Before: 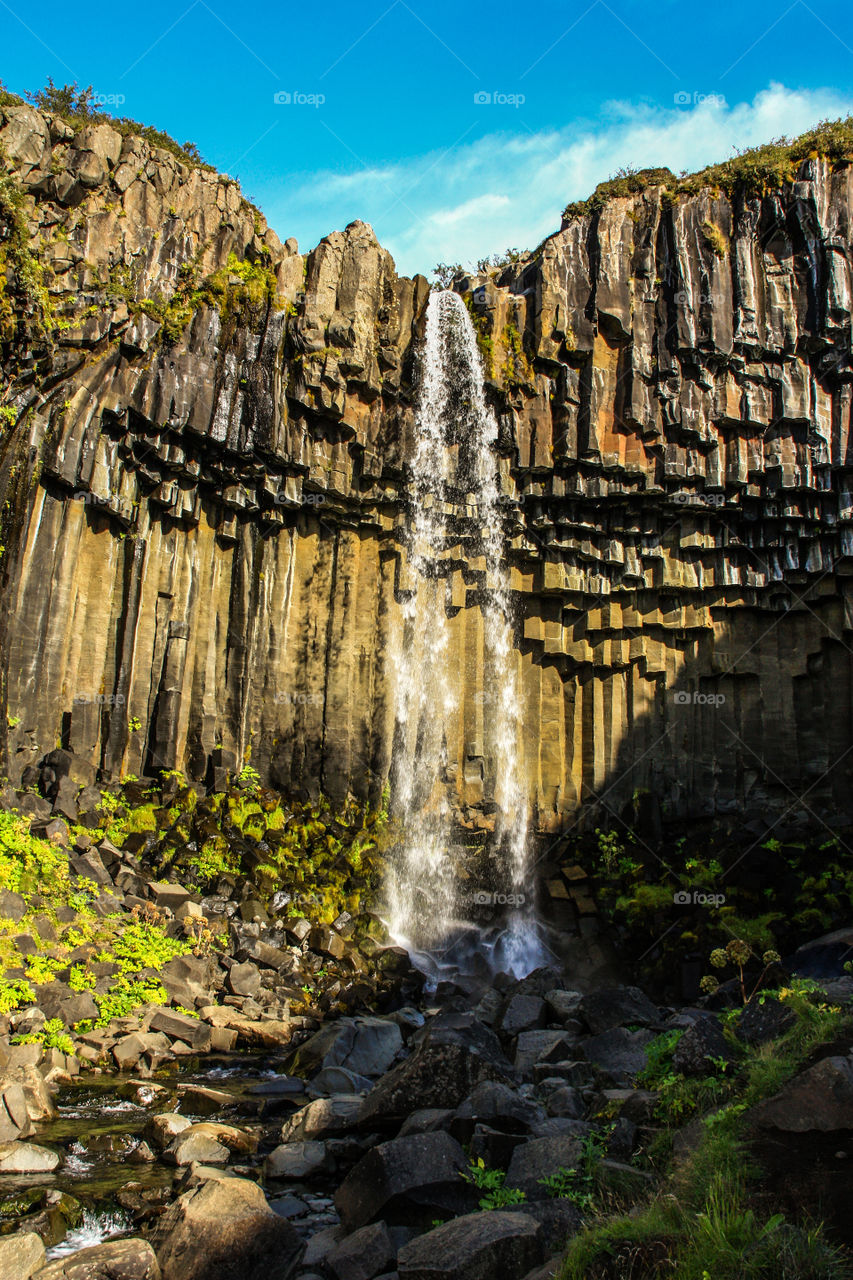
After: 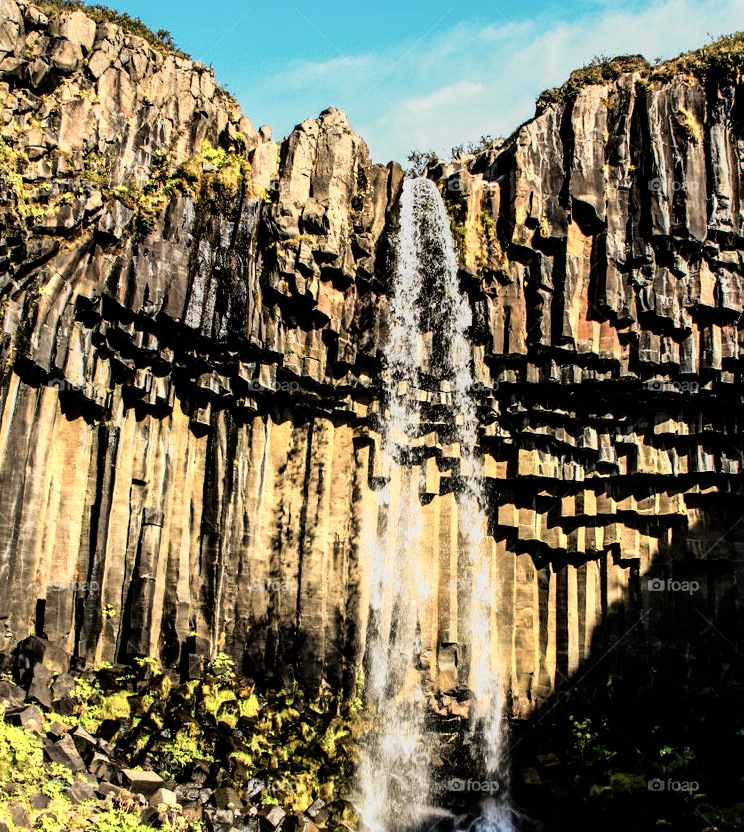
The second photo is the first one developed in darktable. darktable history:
color zones: curves: ch0 [(0.018, 0.548) (0.224, 0.64) (0.425, 0.447) (0.675, 0.575) (0.732, 0.579)]; ch1 [(0.066, 0.487) (0.25, 0.5) (0.404, 0.43) (0.75, 0.421) (0.956, 0.421)]; ch2 [(0.044, 0.561) (0.215, 0.465) (0.399, 0.544) (0.465, 0.548) (0.614, 0.447) (0.724, 0.43) (0.882, 0.623) (0.956, 0.632)]
crop: left 3.052%, top 8.898%, right 9.654%, bottom 26.065%
filmic rgb: black relative exposure -5.13 EV, white relative exposure 3.5 EV, hardness 3.17, contrast 1.298, highlights saturation mix -49.4%
